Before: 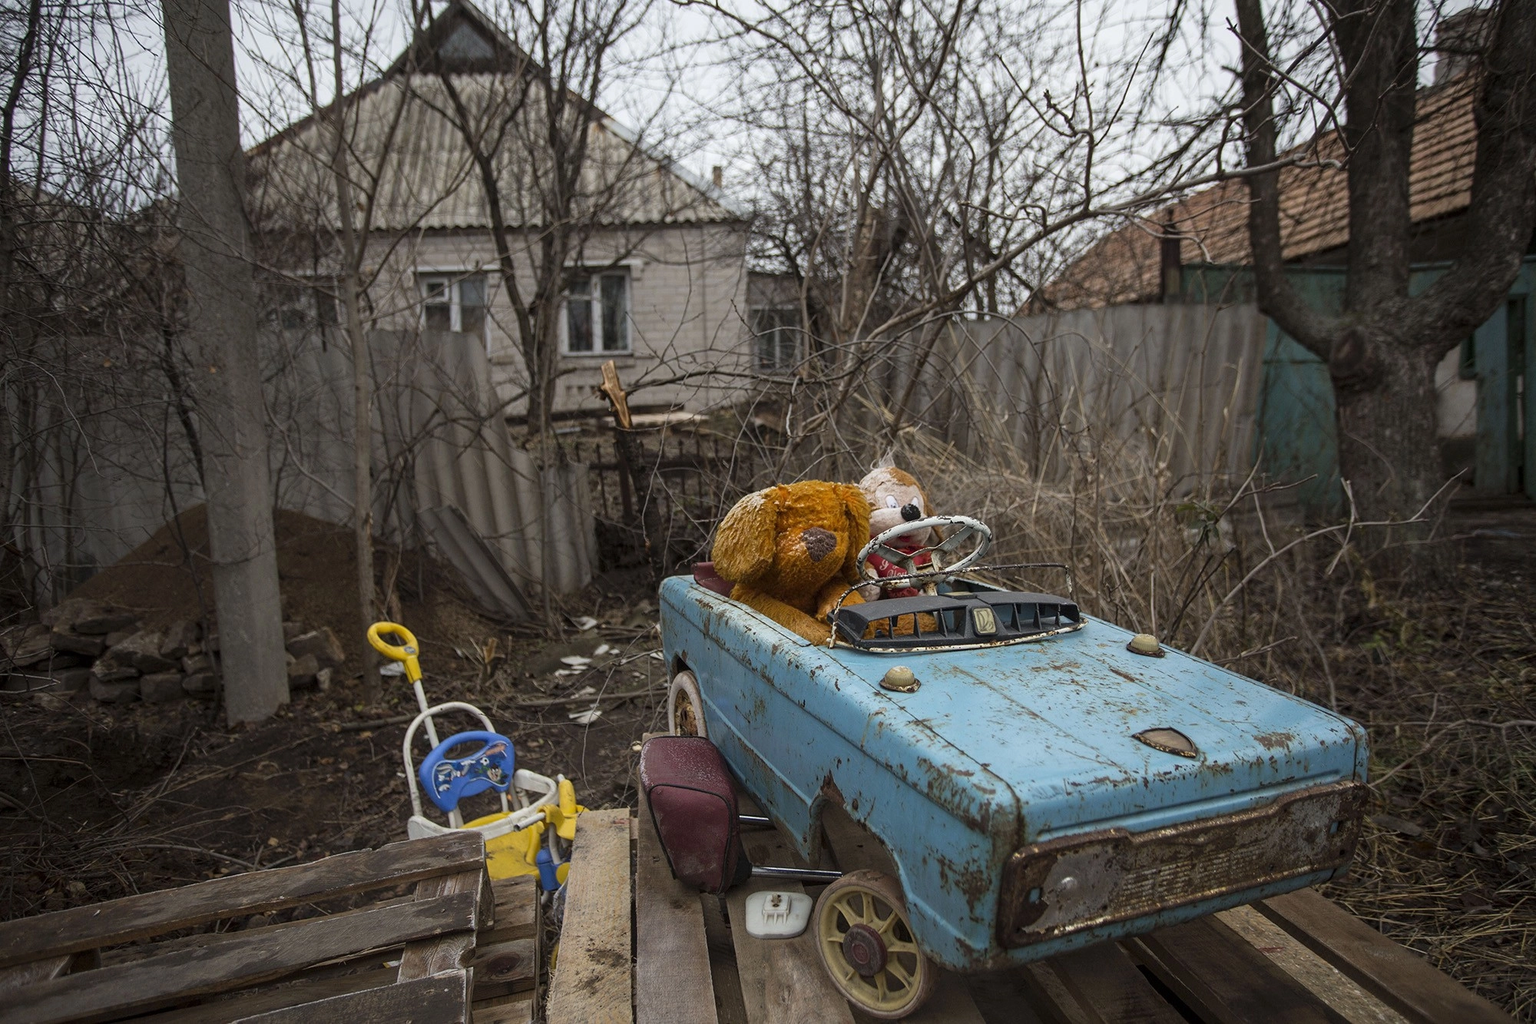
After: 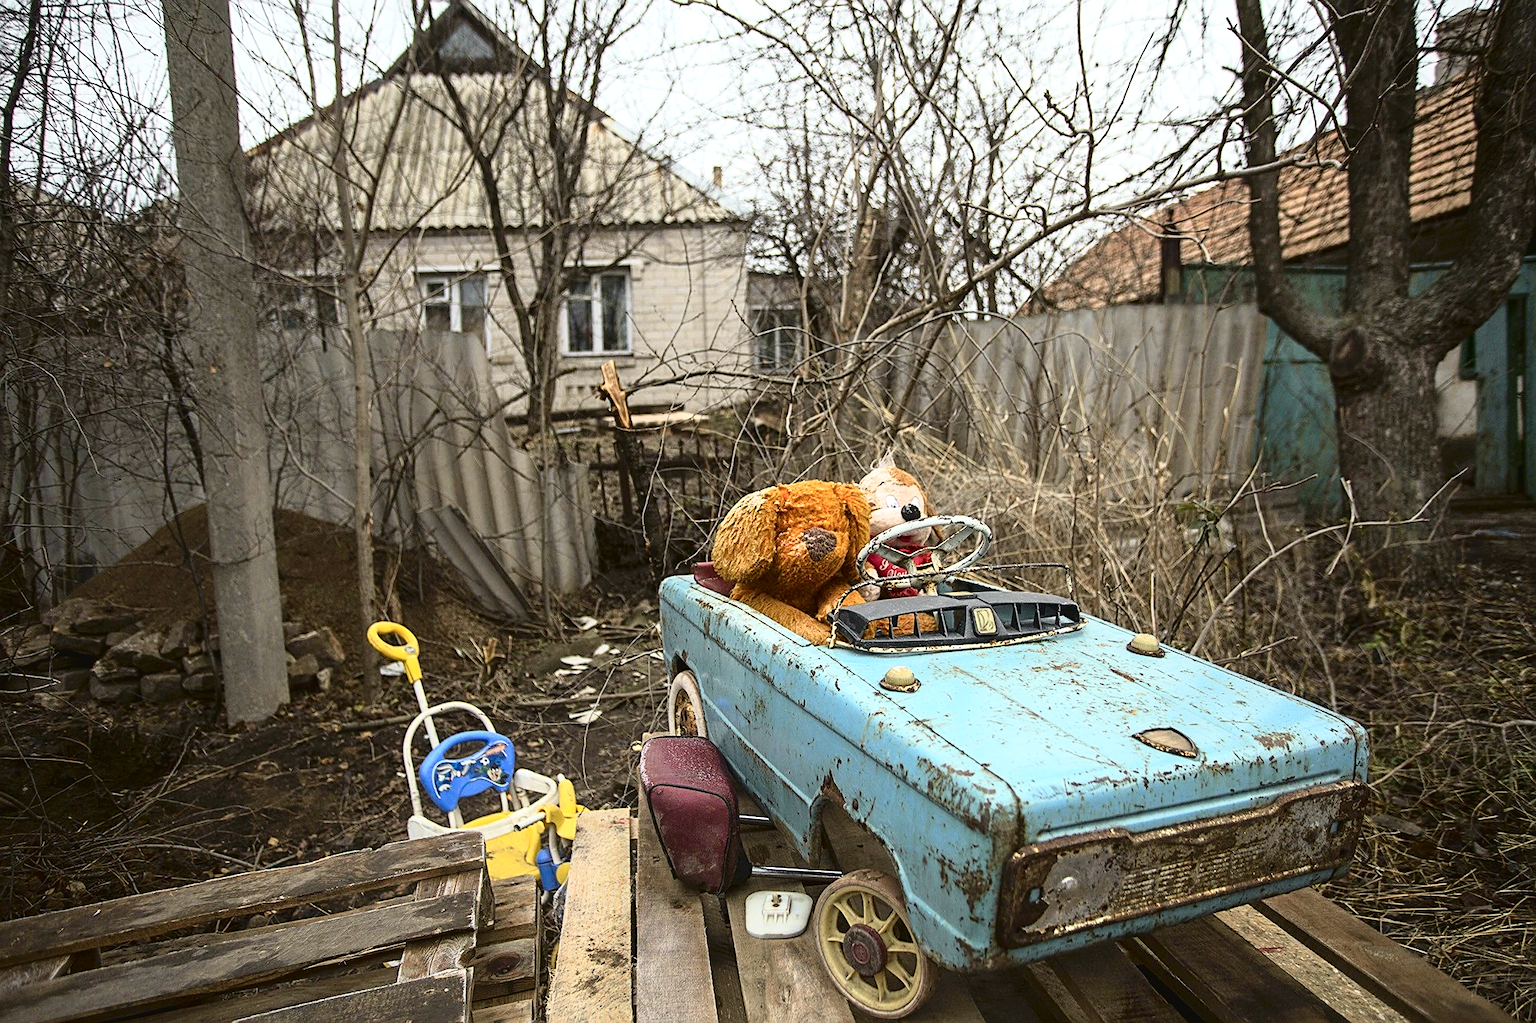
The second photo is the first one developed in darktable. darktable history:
exposure: exposure 0.648 EV, compensate highlight preservation false
sharpen: on, module defaults
tone curve: curves: ch0 [(0.003, 0.032) (0.037, 0.037) (0.149, 0.117) (0.297, 0.318) (0.41, 0.48) (0.541, 0.649) (0.722, 0.857) (0.875, 0.946) (1, 0.98)]; ch1 [(0, 0) (0.305, 0.325) (0.453, 0.437) (0.482, 0.474) (0.501, 0.498) (0.506, 0.503) (0.559, 0.576) (0.6, 0.635) (0.656, 0.707) (1, 1)]; ch2 [(0, 0) (0.323, 0.277) (0.408, 0.399) (0.45, 0.48) (0.499, 0.502) (0.515, 0.532) (0.573, 0.602) (0.653, 0.675) (0.75, 0.756) (1, 1)], color space Lab, independent channels, preserve colors none
